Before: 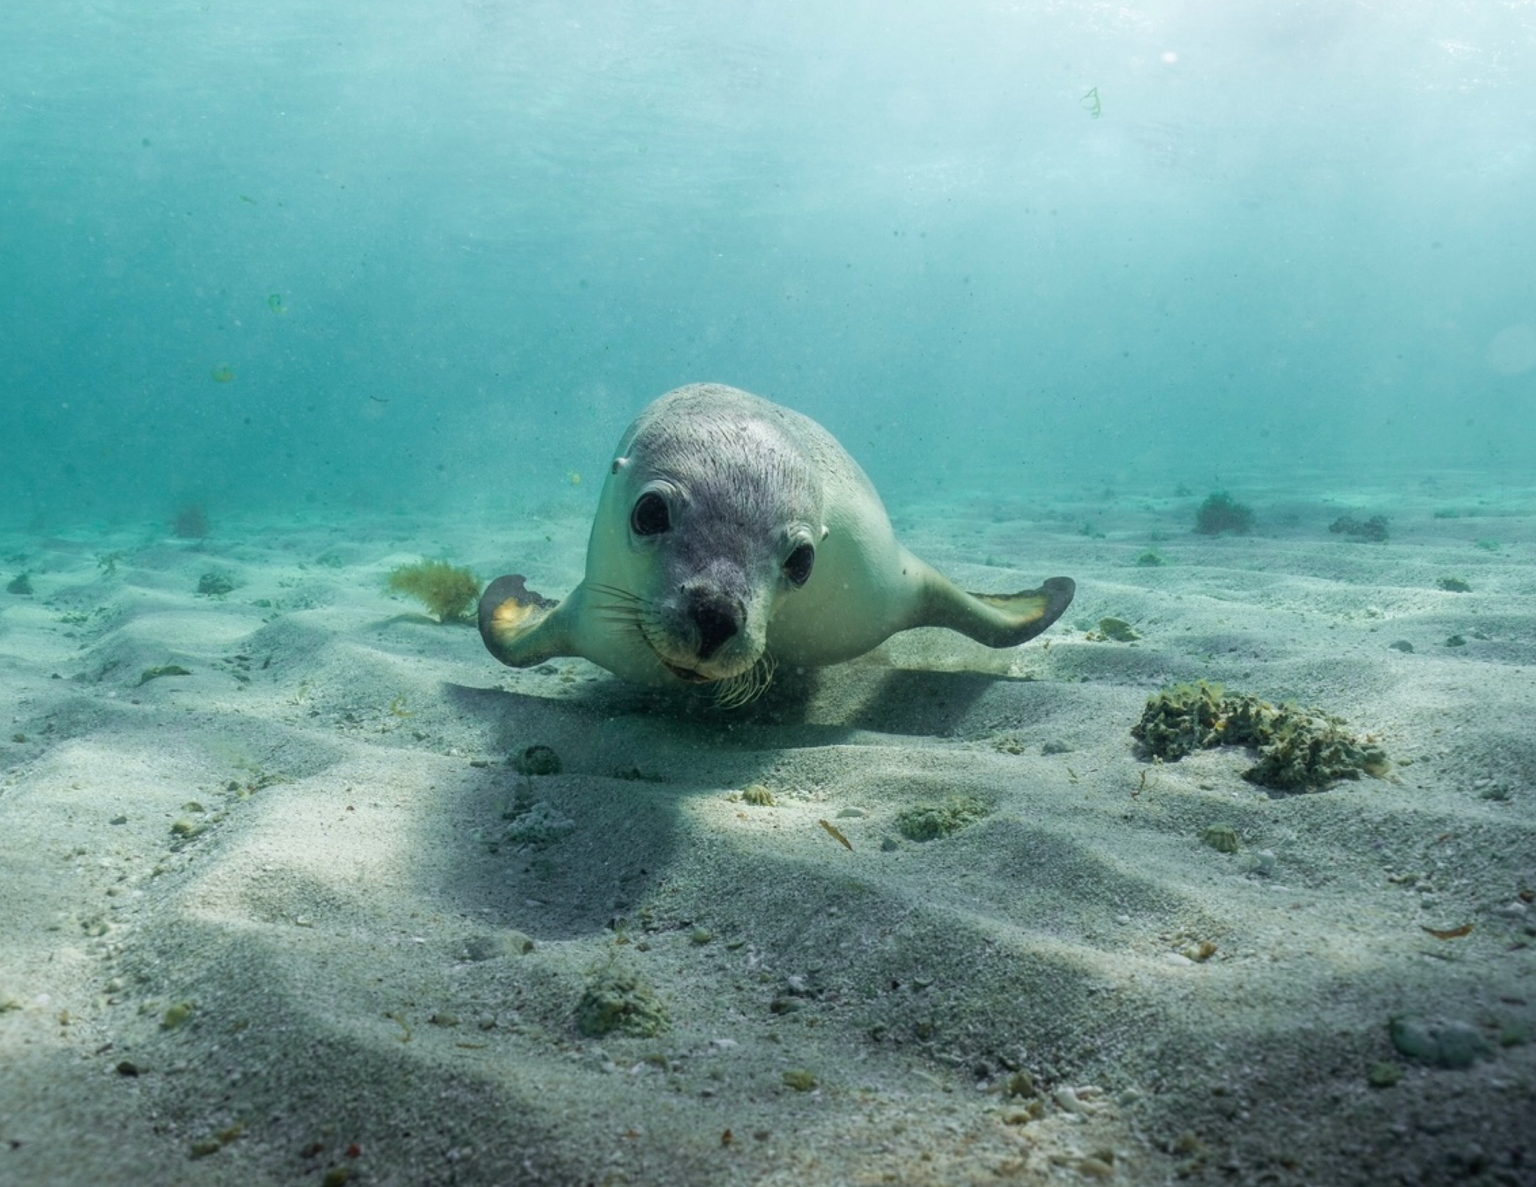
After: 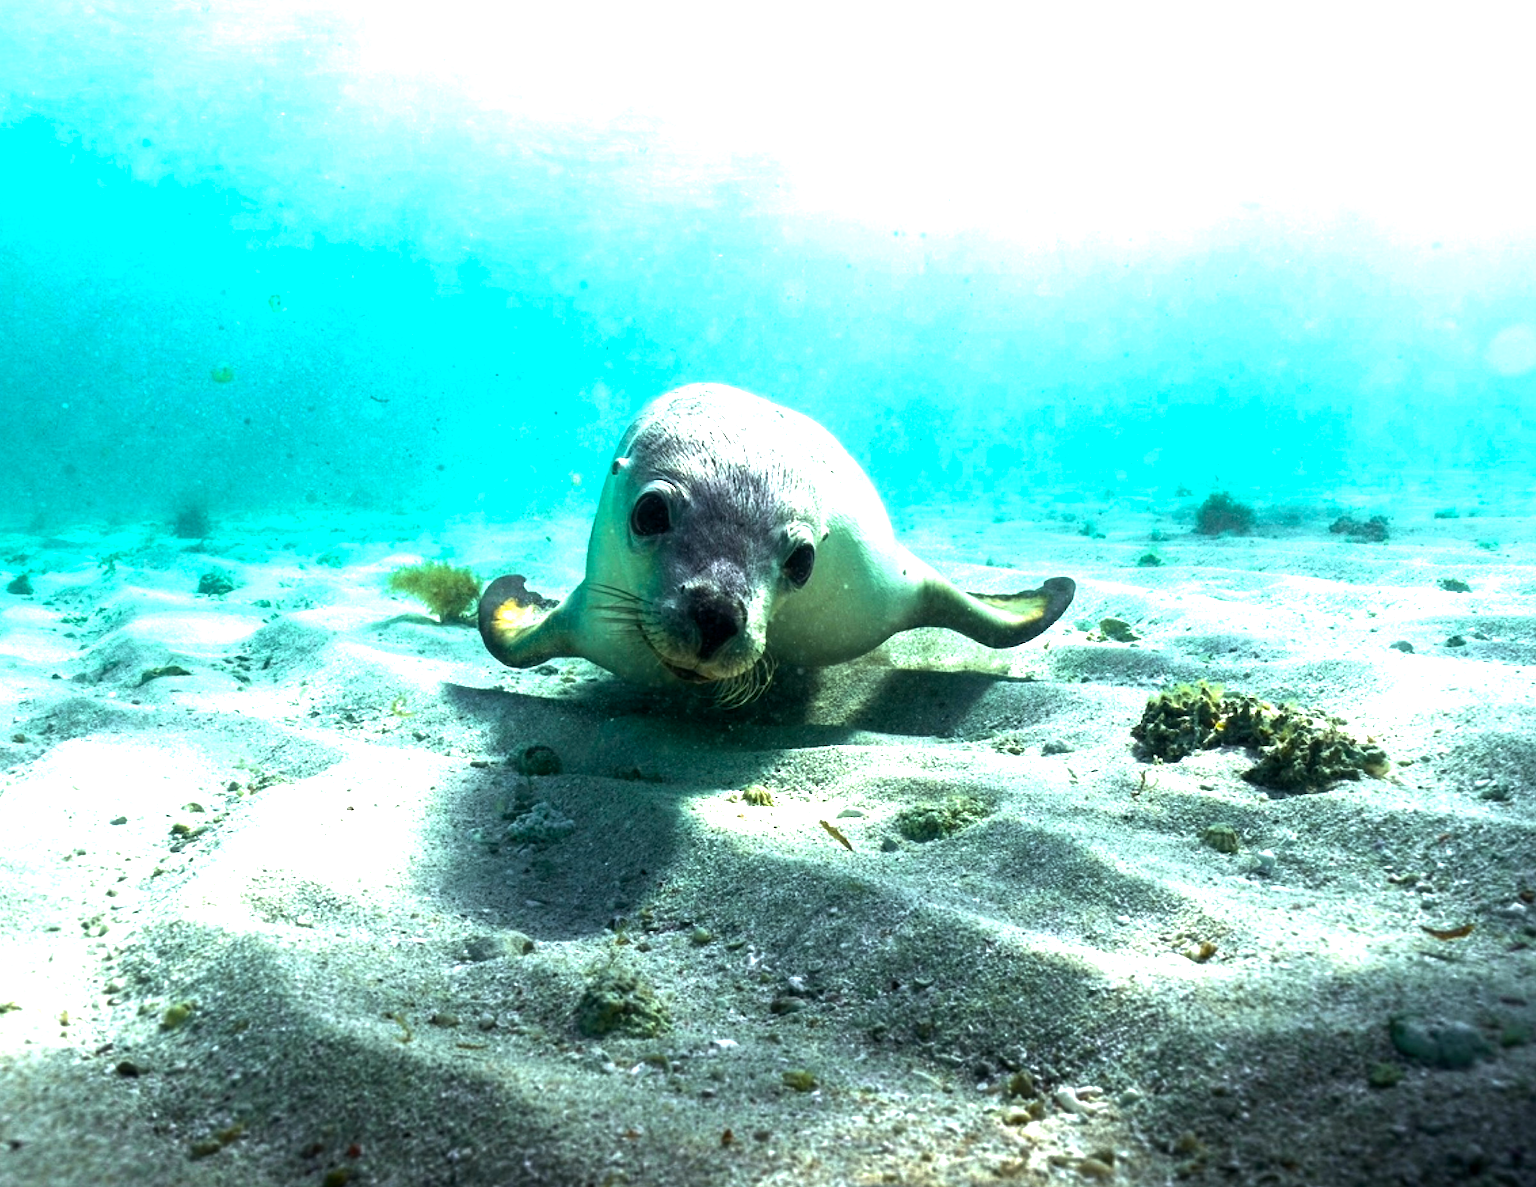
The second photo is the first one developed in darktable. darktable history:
color balance rgb: global offset › luminance -0.275%, global offset › hue 260.16°, perceptual saturation grading › global saturation 40.998%, perceptual brilliance grading › highlights 74.753%, perceptual brilliance grading › shadows -29.695%
